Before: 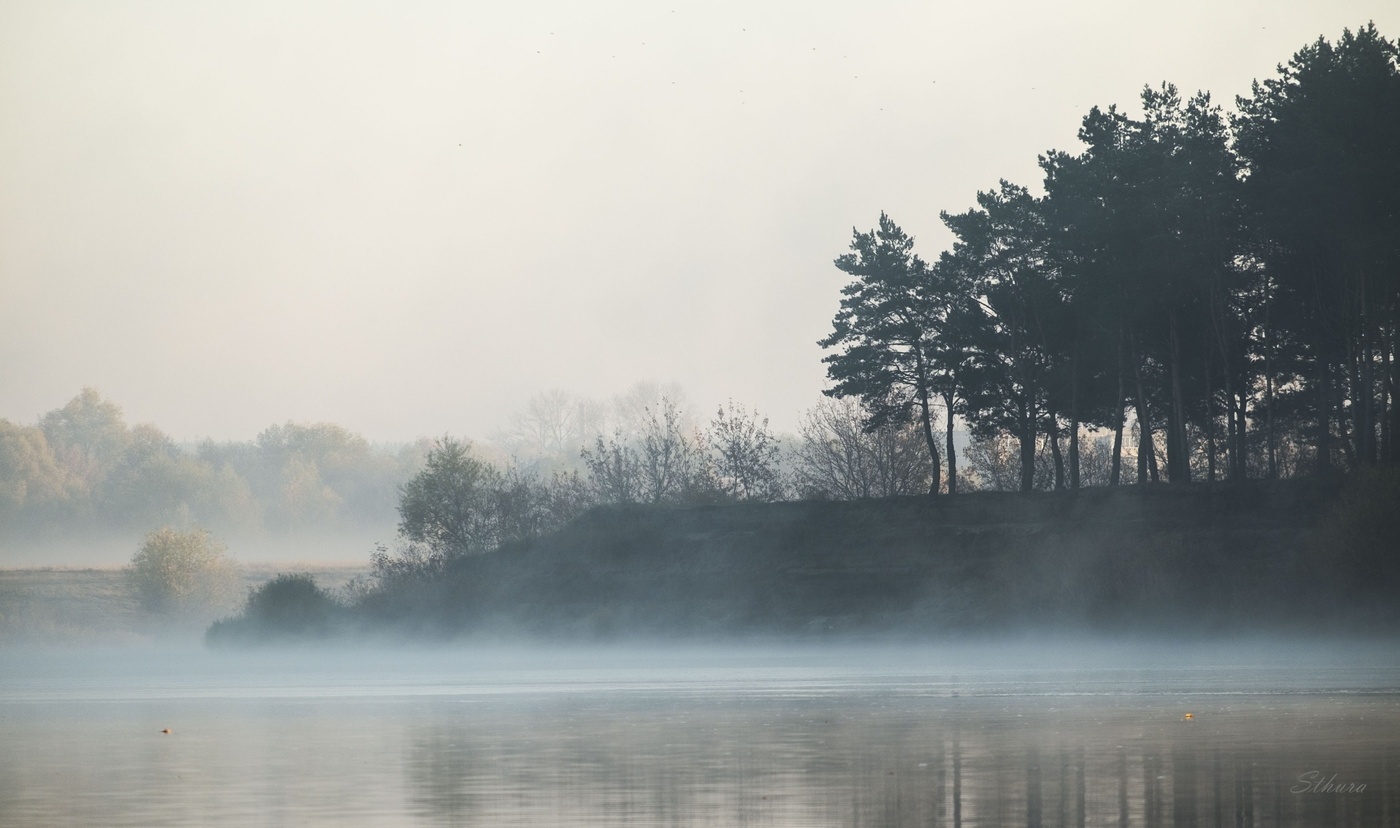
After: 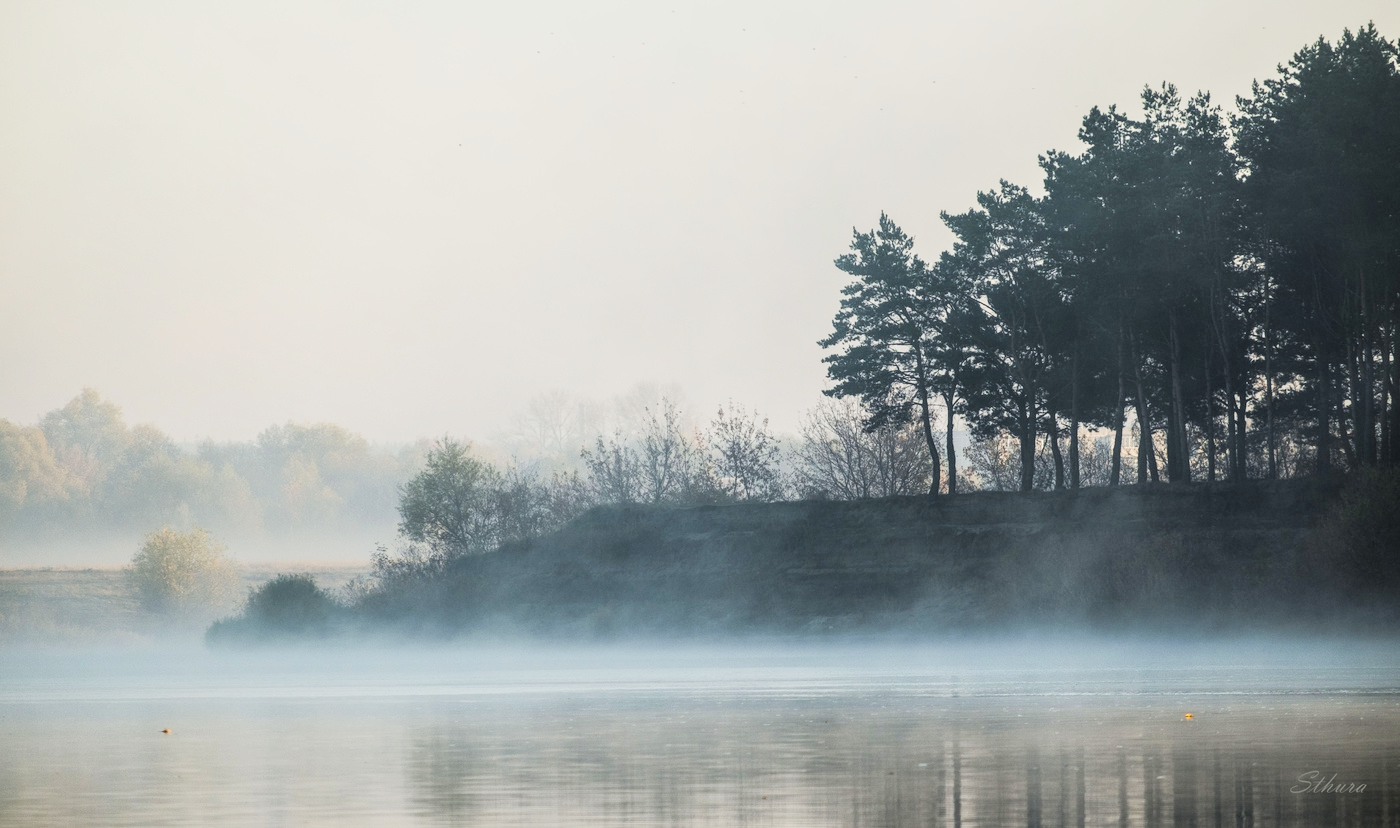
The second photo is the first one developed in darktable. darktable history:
filmic rgb: black relative exposure -5 EV, hardness 2.88, contrast 1.2, highlights saturation mix -30%
exposure: black level correction 0, exposure 0.5 EV, compensate highlight preservation false
color balance rgb: perceptual saturation grading › global saturation 20%, global vibrance 20%
local contrast: on, module defaults
